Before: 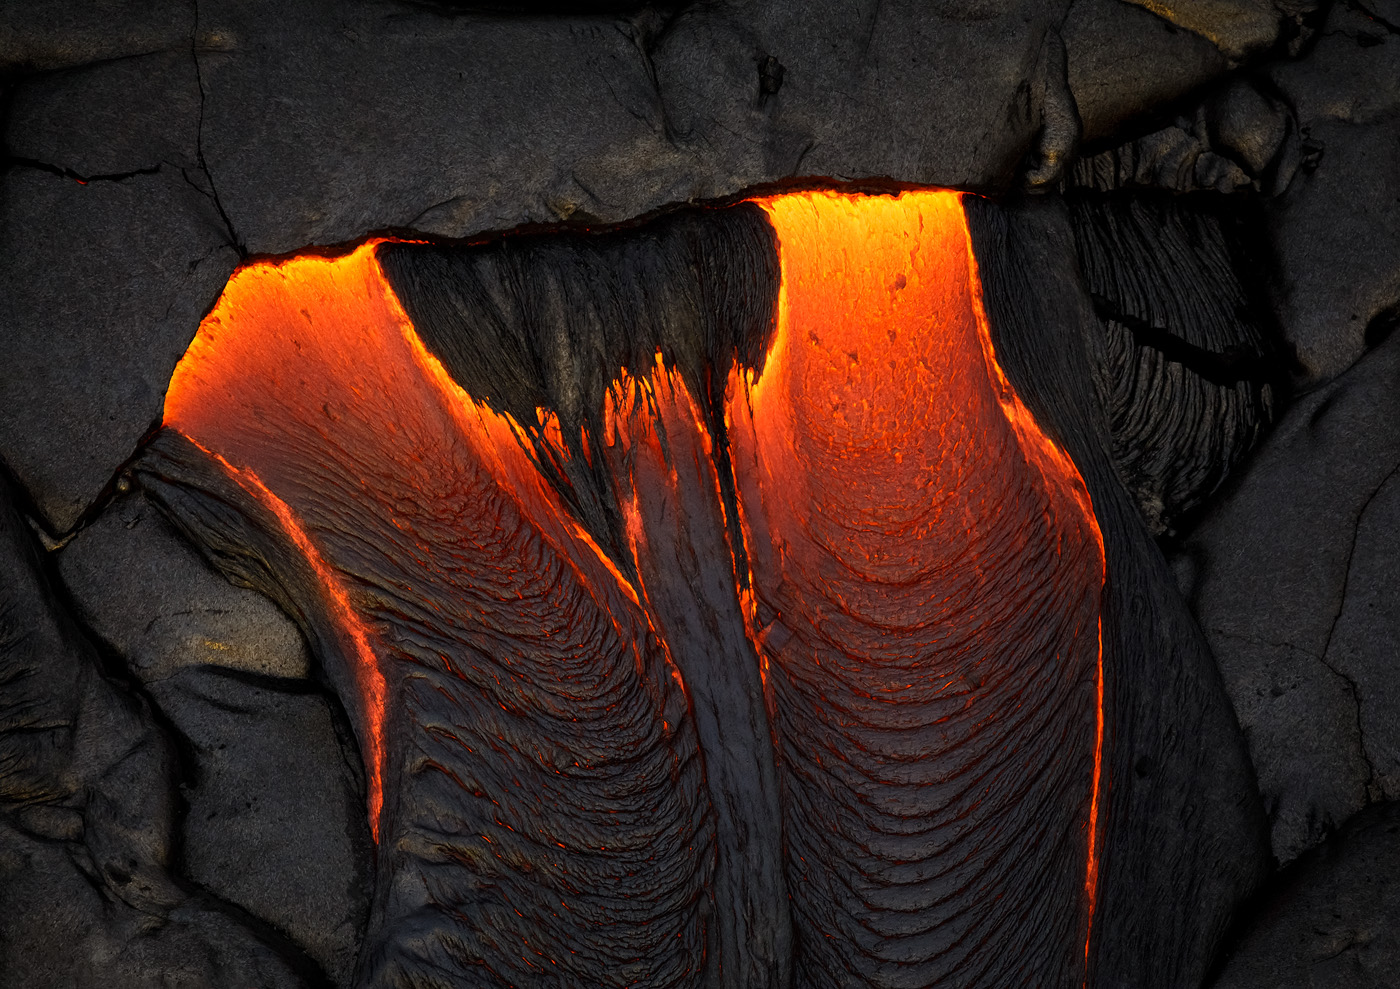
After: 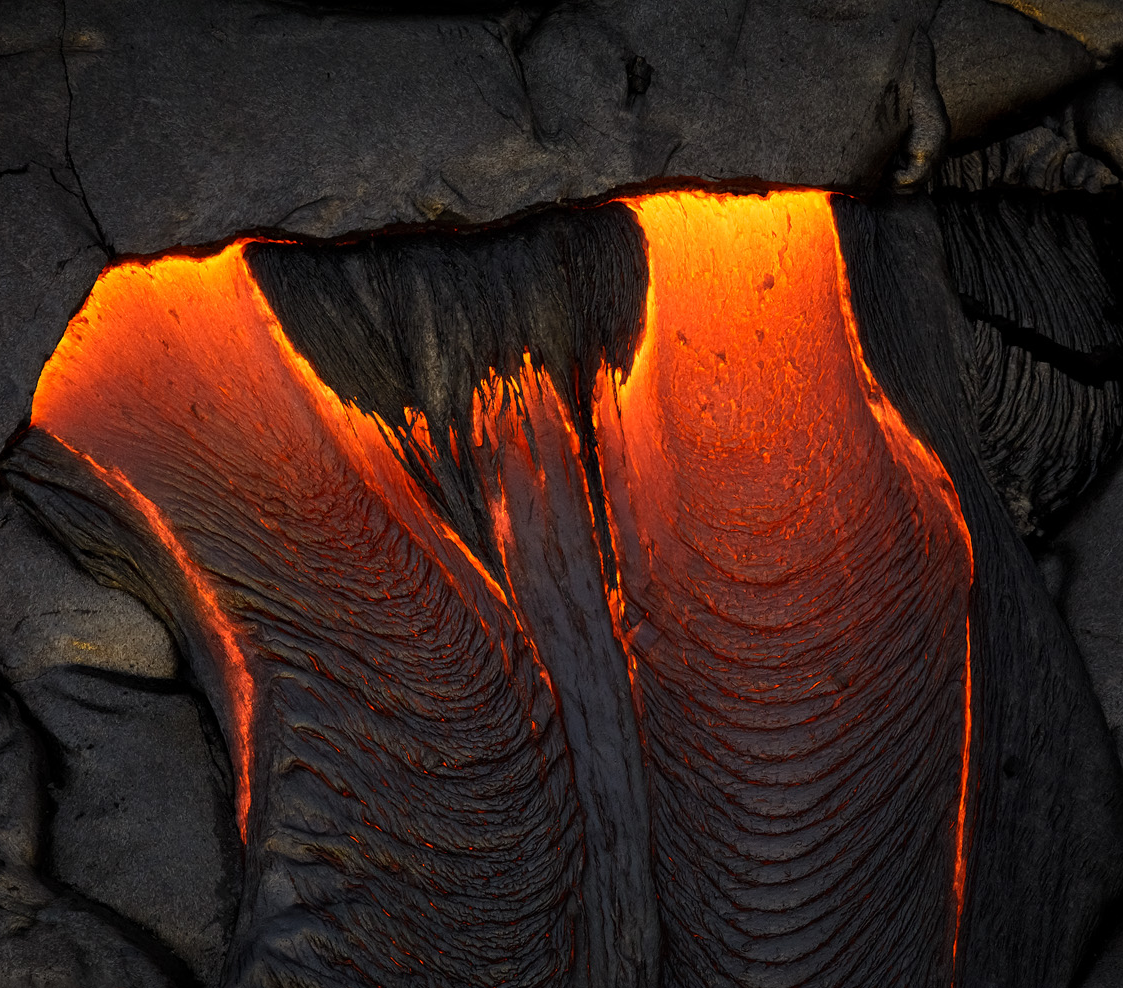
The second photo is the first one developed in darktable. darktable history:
crop and rotate: left 9.499%, right 10.285%
